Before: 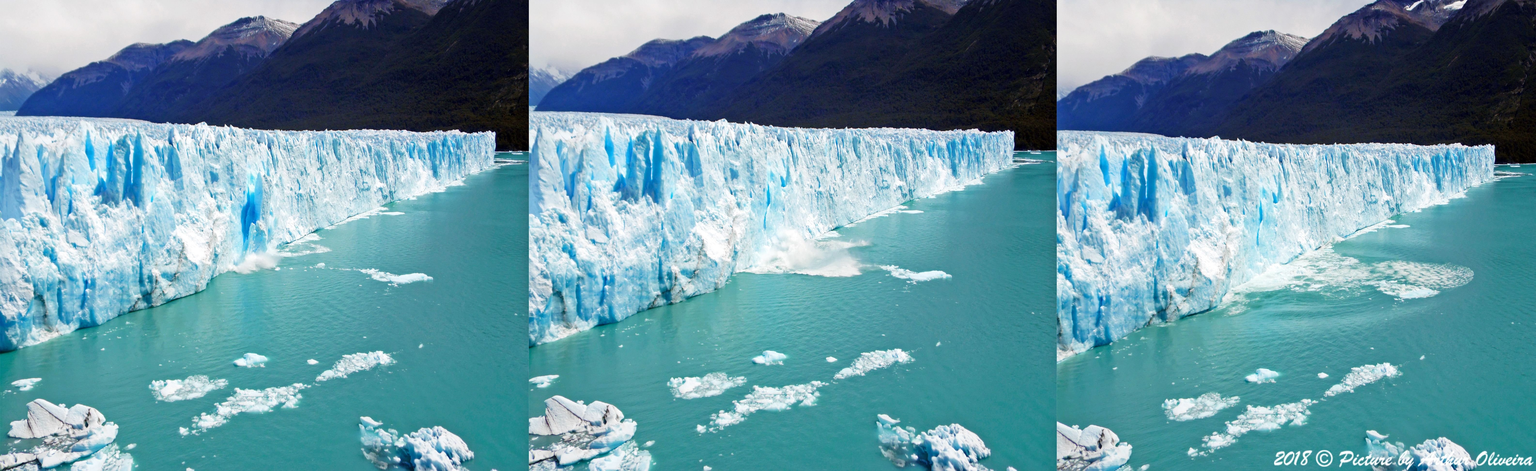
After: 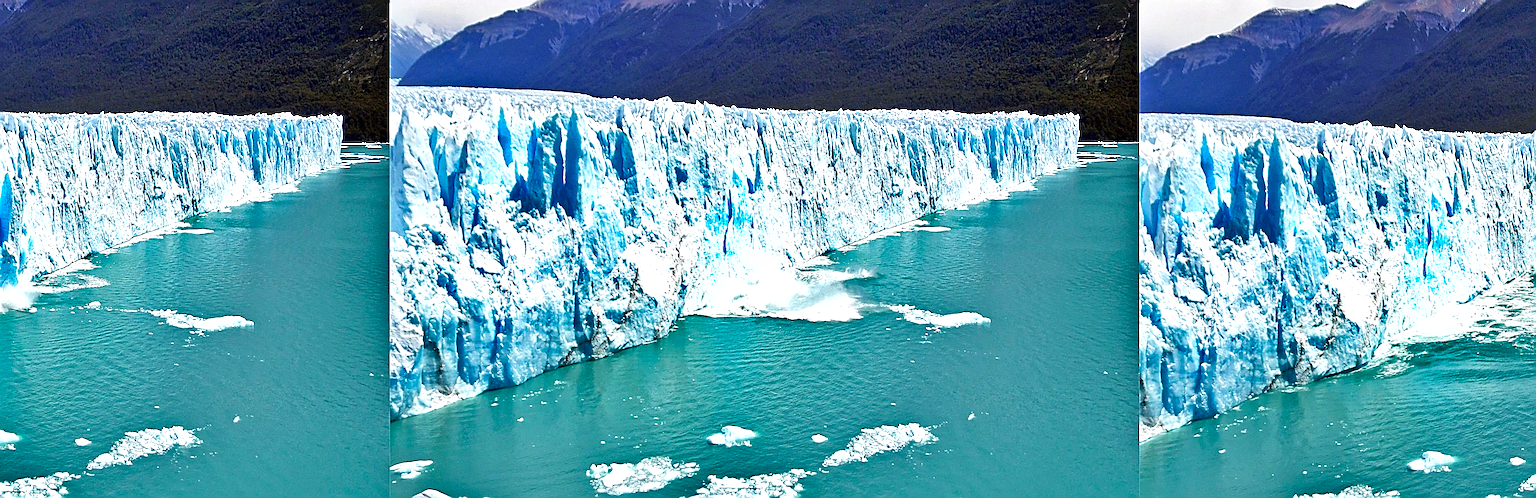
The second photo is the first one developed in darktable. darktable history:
crop and rotate: left 16.573%, top 10.815%, right 13.003%, bottom 14.521%
sharpen: radius 3.14, amount 1.732
color calibration: illuminant same as pipeline (D50), adaptation none (bypass), x 0.331, y 0.333, temperature 5010.61 K, clip negative RGB from gamut false
shadows and highlights: radius 103.22, shadows 50.33, highlights -64.92, highlights color adjustment 73.26%, soften with gaussian
exposure: black level correction 0, exposure 0.499 EV, compensate highlight preservation false
